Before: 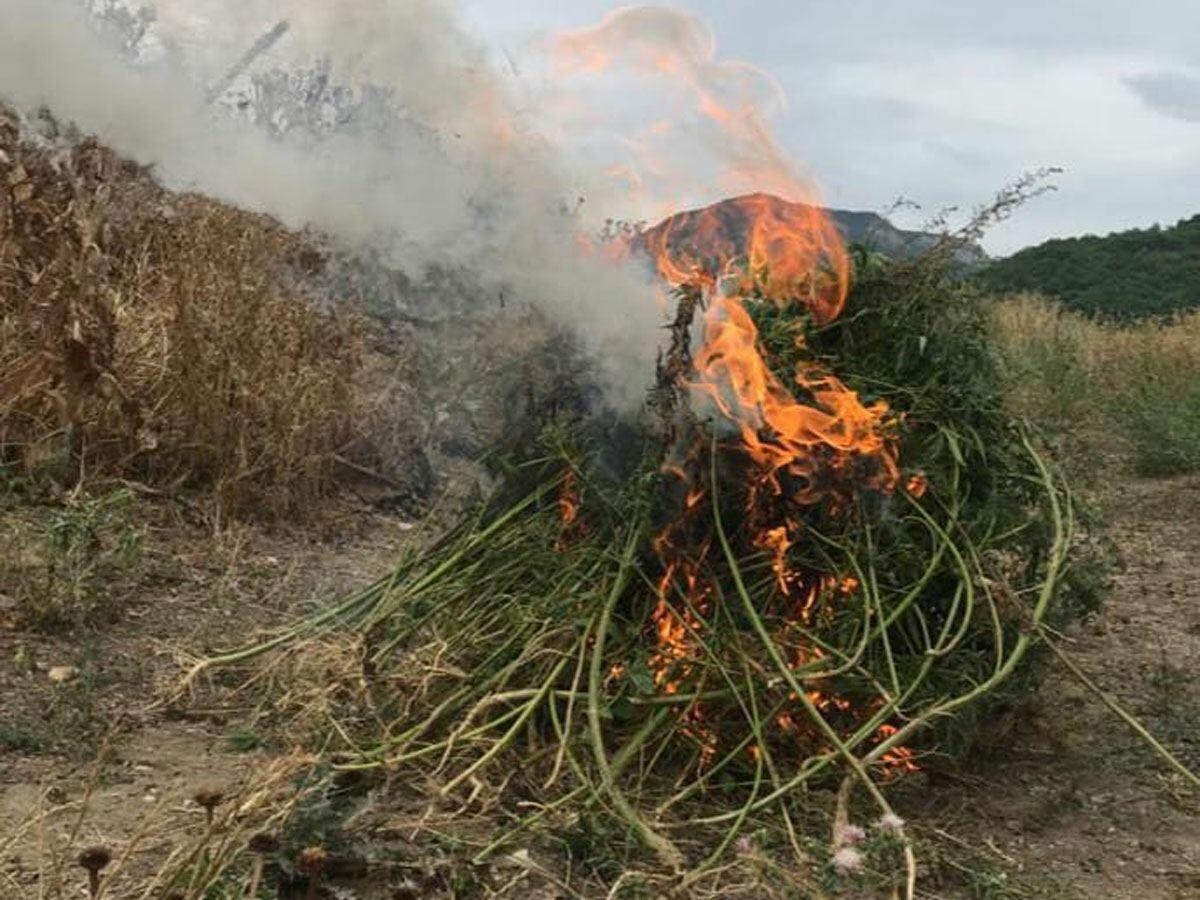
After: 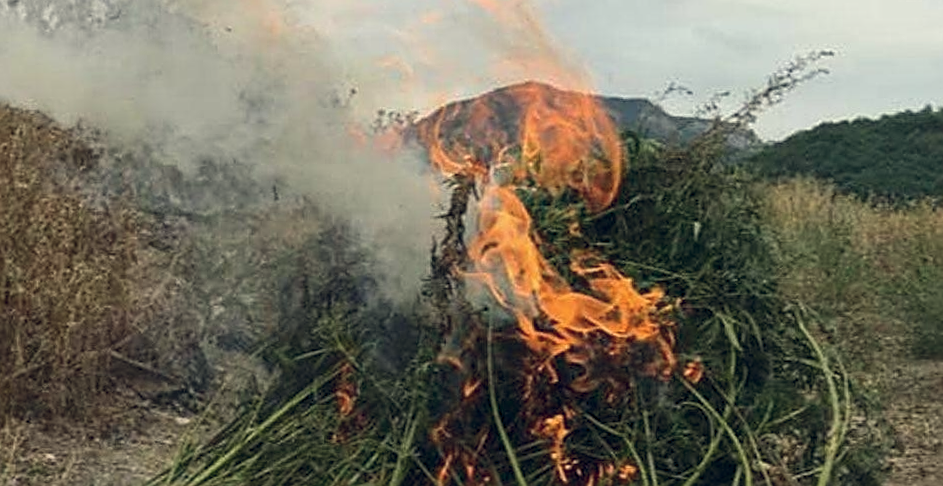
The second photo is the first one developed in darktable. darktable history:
color balance rgb: shadows lift › hue 87.51°, highlights gain › chroma 1.62%, highlights gain › hue 55.1°, global offset › chroma 0.1%, global offset › hue 253.66°, linear chroma grading › global chroma 0.5%
crop: left 18.38%, top 11.092%, right 2.134%, bottom 33.217%
color correction: highlights a* -4.73, highlights b* 5.06, saturation 0.97
rotate and perspective: rotation -1°, crop left 0.011, crop right 0.989, crop top 0.025, crop bottom 0.975
sharpen: on, module defaults
contrast brightness saturation: saturation -0.04
